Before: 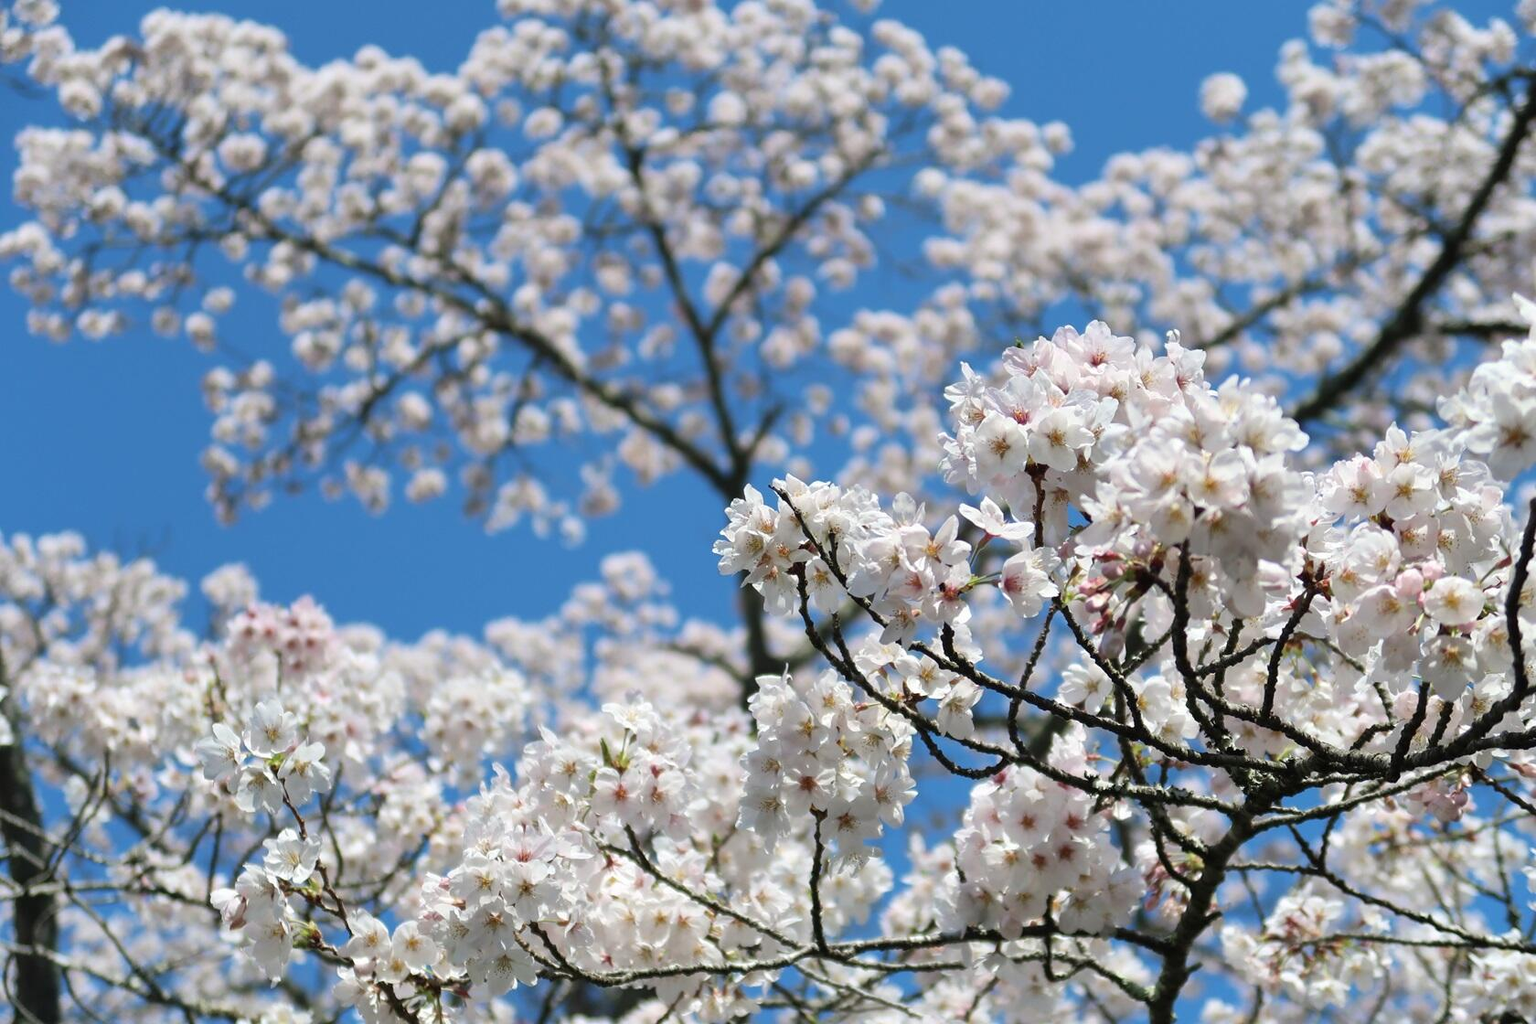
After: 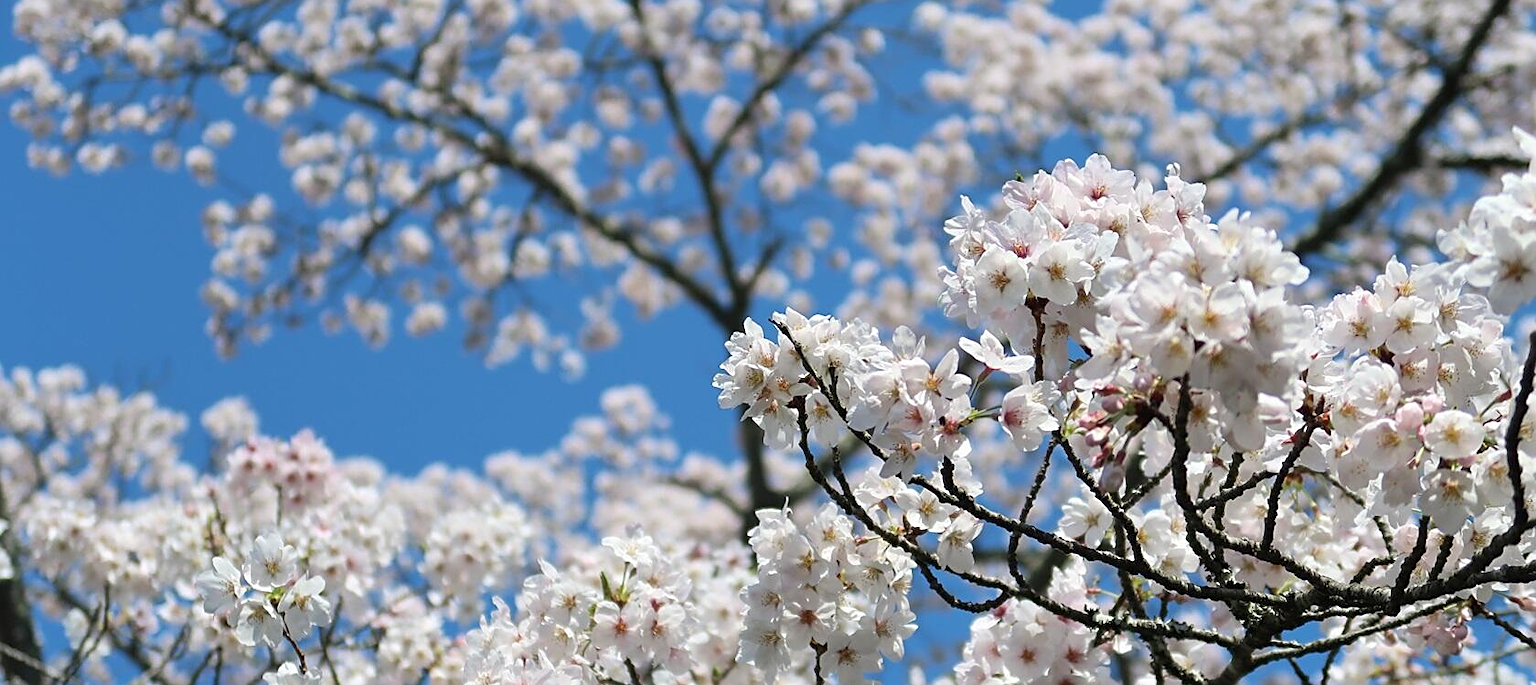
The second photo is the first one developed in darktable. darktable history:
sharpen: on, module defaults
crop: top 16.272%, bottom 16.701%
